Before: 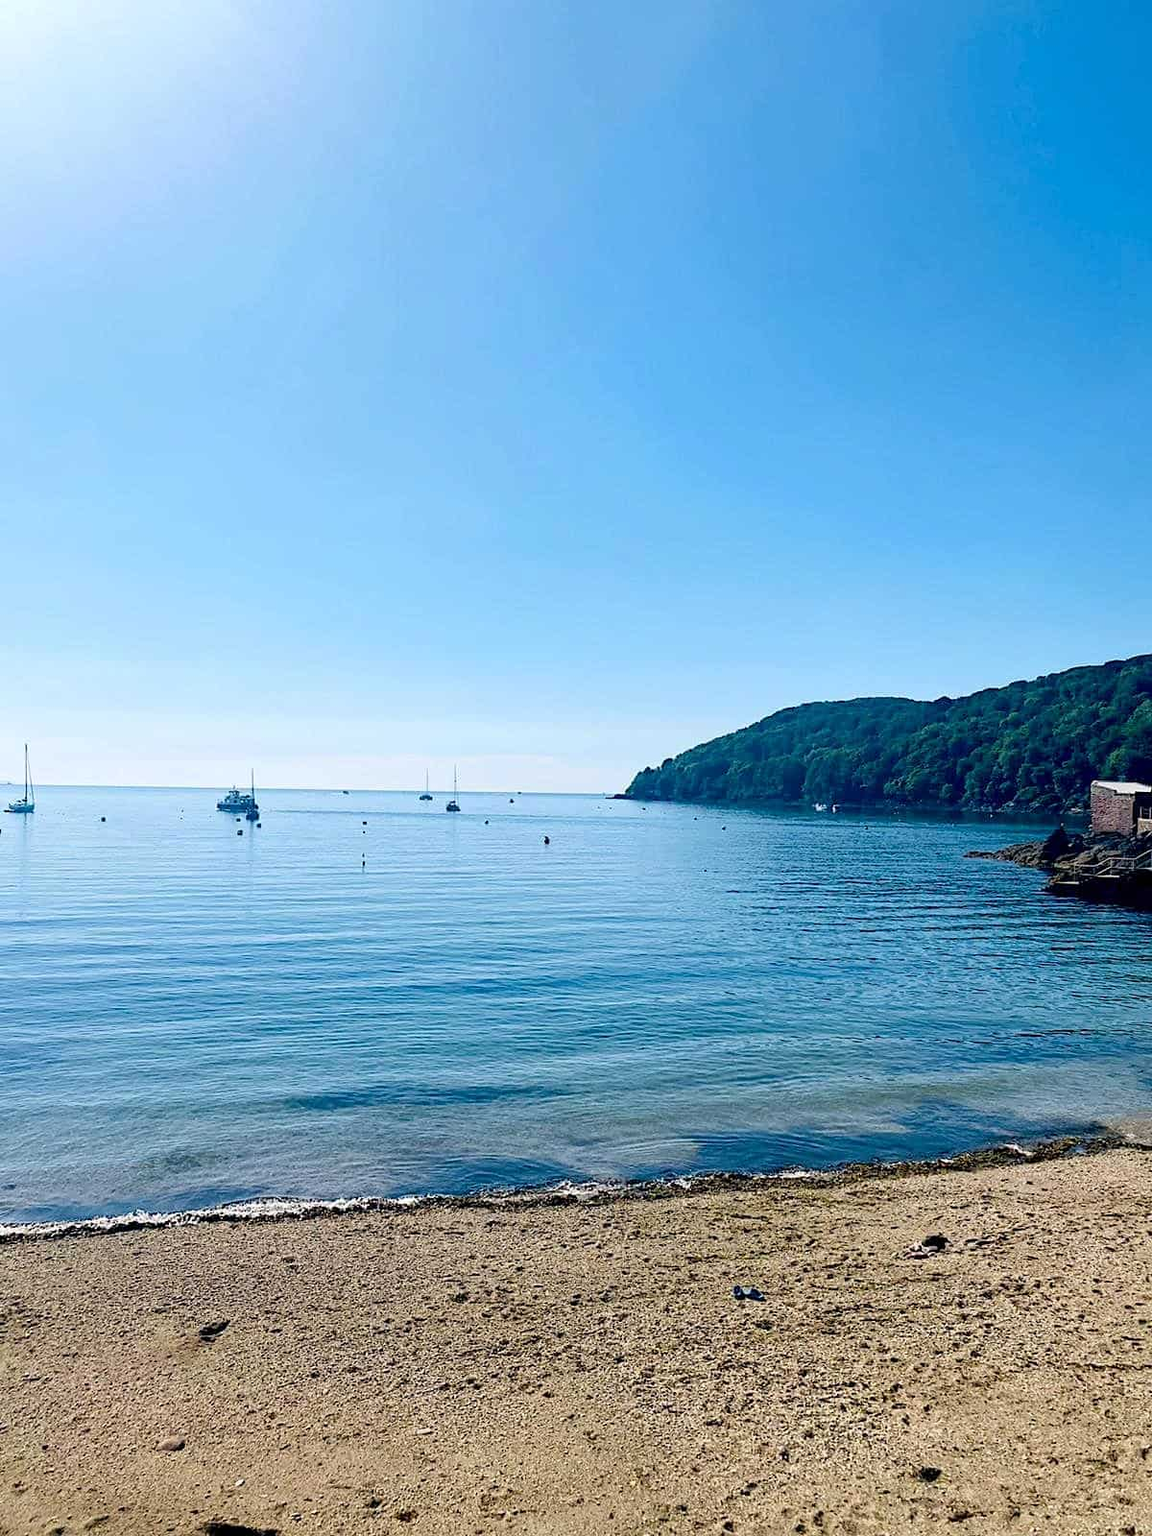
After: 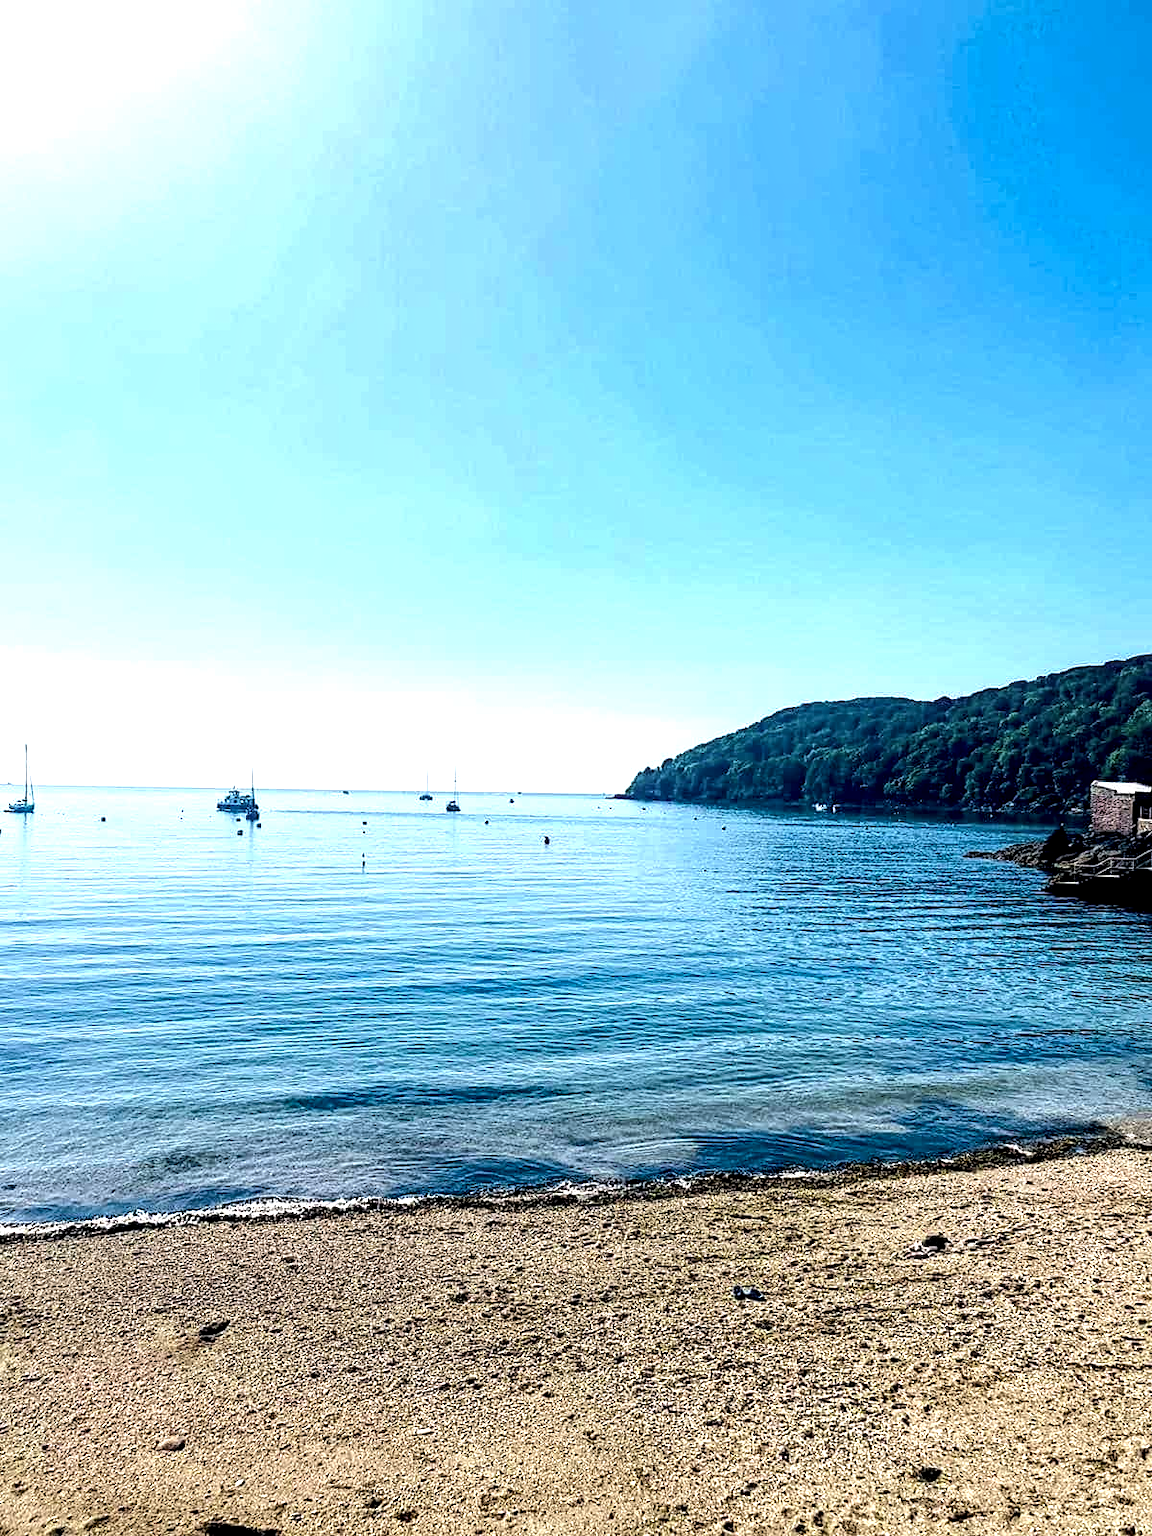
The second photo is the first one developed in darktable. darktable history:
local contrast: detail 160%
tone equalizer: -8 EV -0.75 EV, -7 EV -0.7 EV, -6 EV -0.6 EV, -5 EV -0.4 EV, -3 EV 0.4 EV, -2 EV 0.6 EV, -1 EV 0.7 EV, +0 EV 0.75 EV, edges refinement/feathering 500, mask exposure compensation -1.57 EV, preserve details no
